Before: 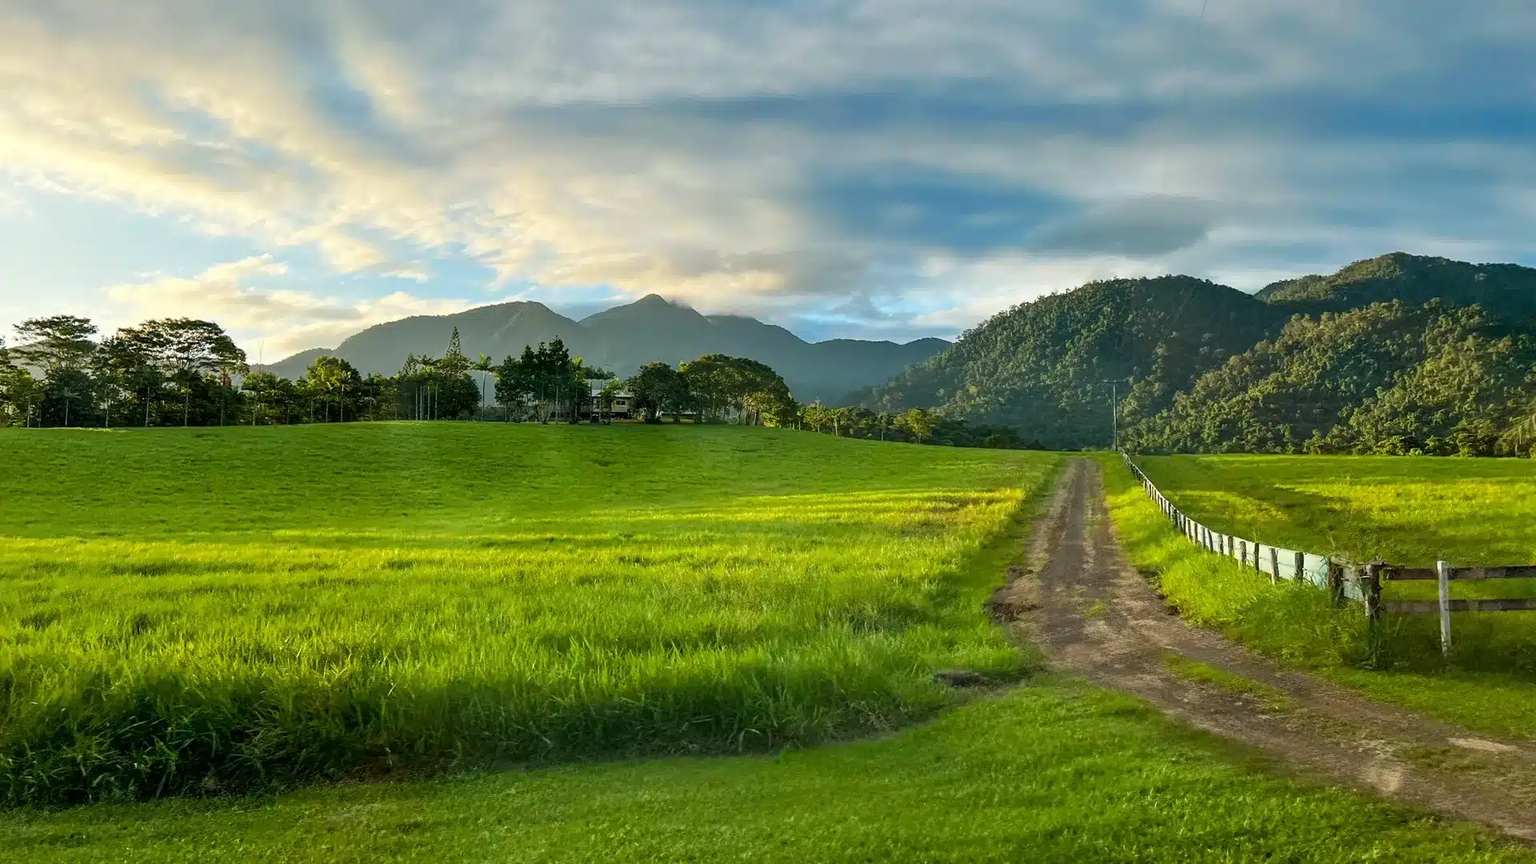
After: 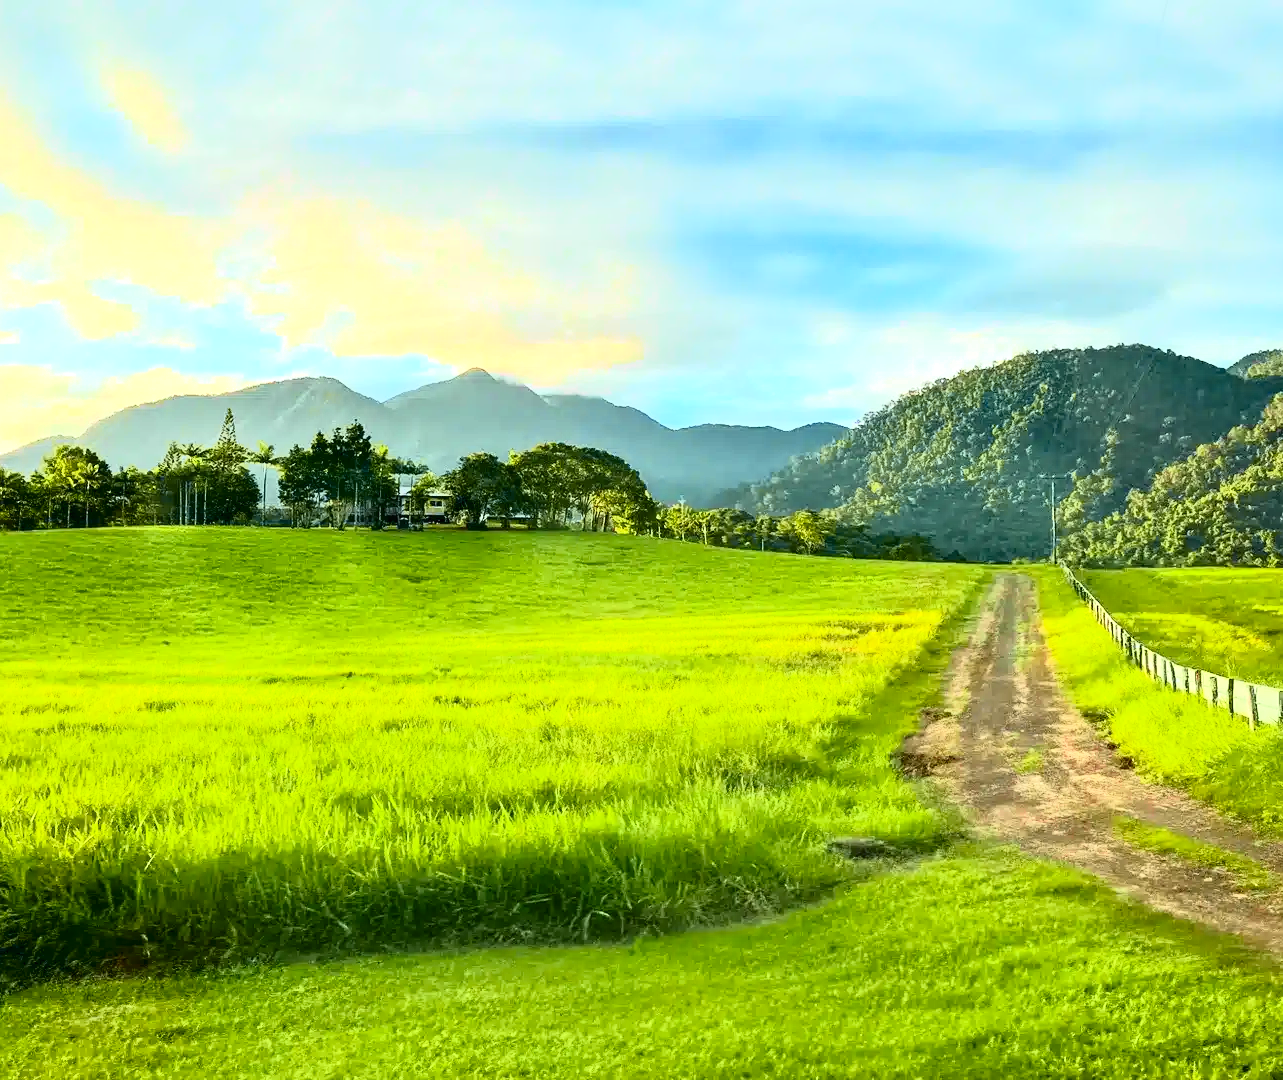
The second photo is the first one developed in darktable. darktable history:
tone curve: curves: ch0 [(0, 0) (0.046, 0.031) (0.163, 0.114) (0.391, 0.432) (0.488, 0.561) (0.695, 0.839) (0.785, 0.904) (1, 0.965)]; ch1 [(0, 0) (0.248, 0.252) (0.427, 0.412) (0.482, 0.462) (0.499, 0.499) (0.518, 0.518) (0.535, 0.577) (0.585, 0.623) (0.679, 0.743) (0.788, 0.809) (1, 1)]; ch2 [(0, 0) (0.313, 0.262) (0.427, 0.417) (0.473, 0.47) (0.503, 0.503) (0.523, 0.515) (0.557, 0.596) (0.598, 0.646) (0.708, 0.771) (1, 1)], color space Lab, independent channels, preserve colors none
crop and rotate: left 17.732%, right 15.423%
exposure: black level correction -0.001, exposure 0.9 EV, compensate exposure bias true, compensate highlight preservation false
